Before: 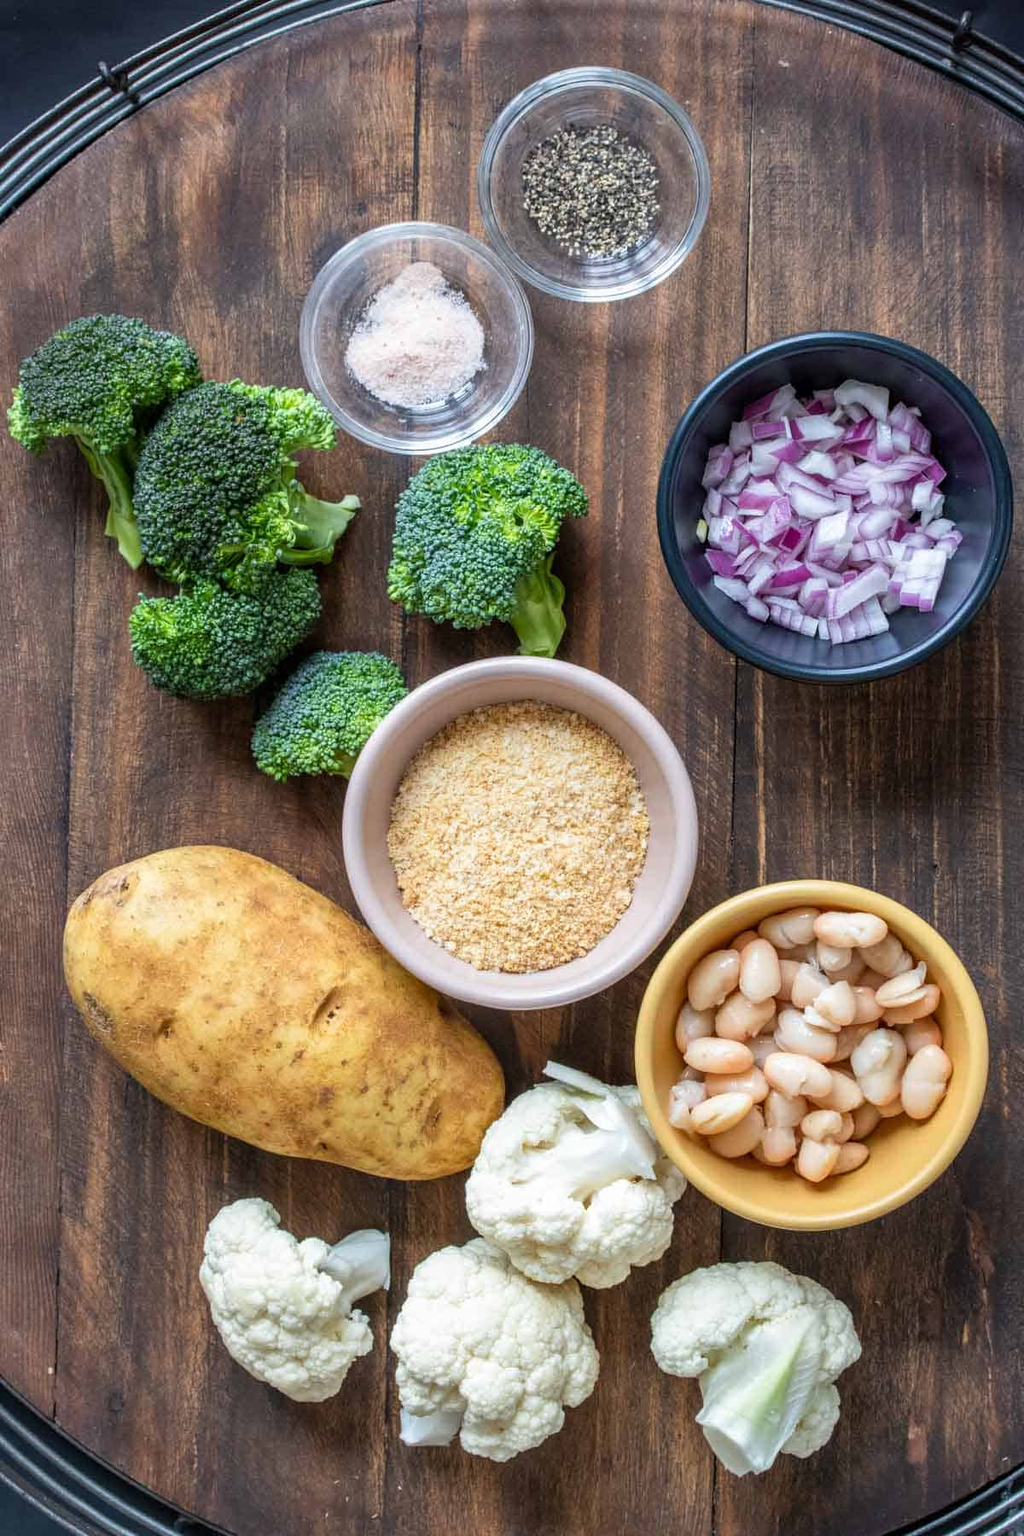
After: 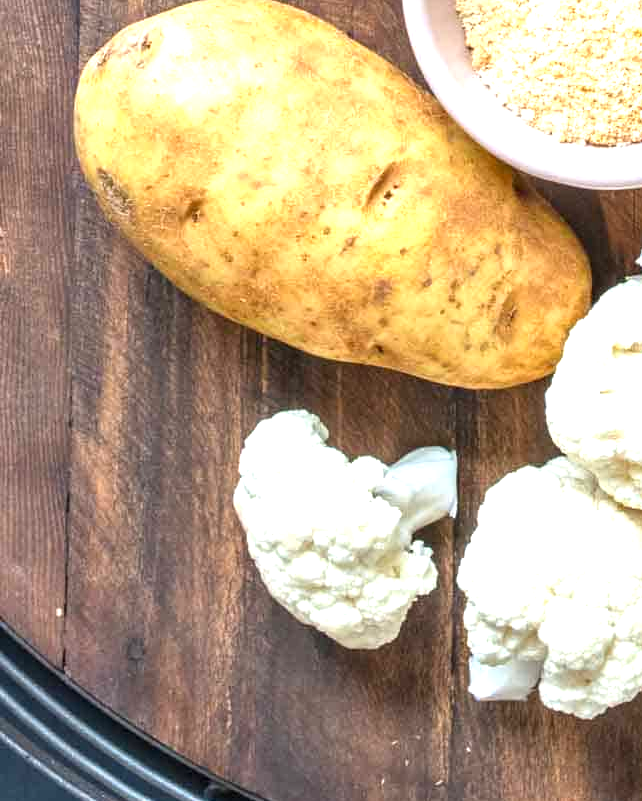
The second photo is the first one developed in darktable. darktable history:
crop and rotate: top 55.257%, right 46.46%, bottom 0.193%
exposure: exposure 0.949 EV, compensate highlight preservation false
